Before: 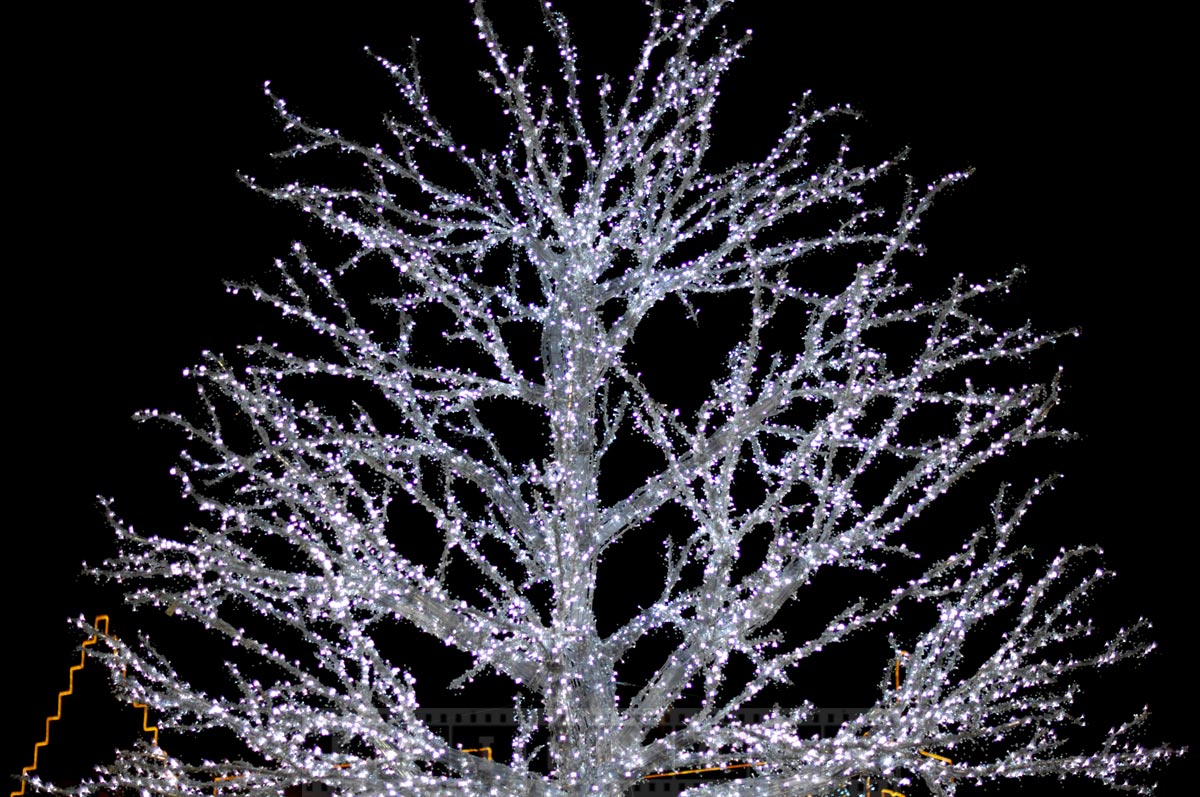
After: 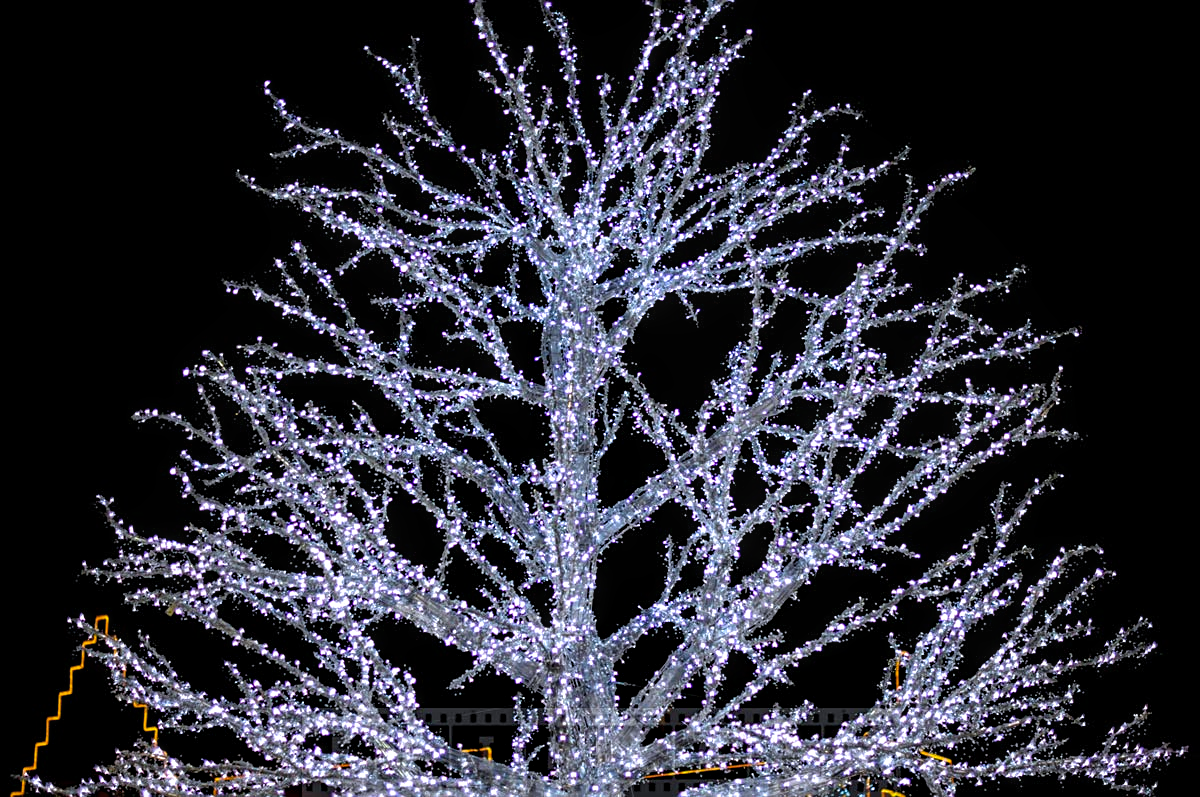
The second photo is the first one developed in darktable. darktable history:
color balance rgb: perceptual saturation grading › global saturation 25%, global vibrance 20%
local contrast: highlights 61%, detail 143%, midtone range 0.428
color calibration: illuminant as shot in camera, x 0.358, y 0.373, temperature 4628.91 K
sharpen: on, module defaults
